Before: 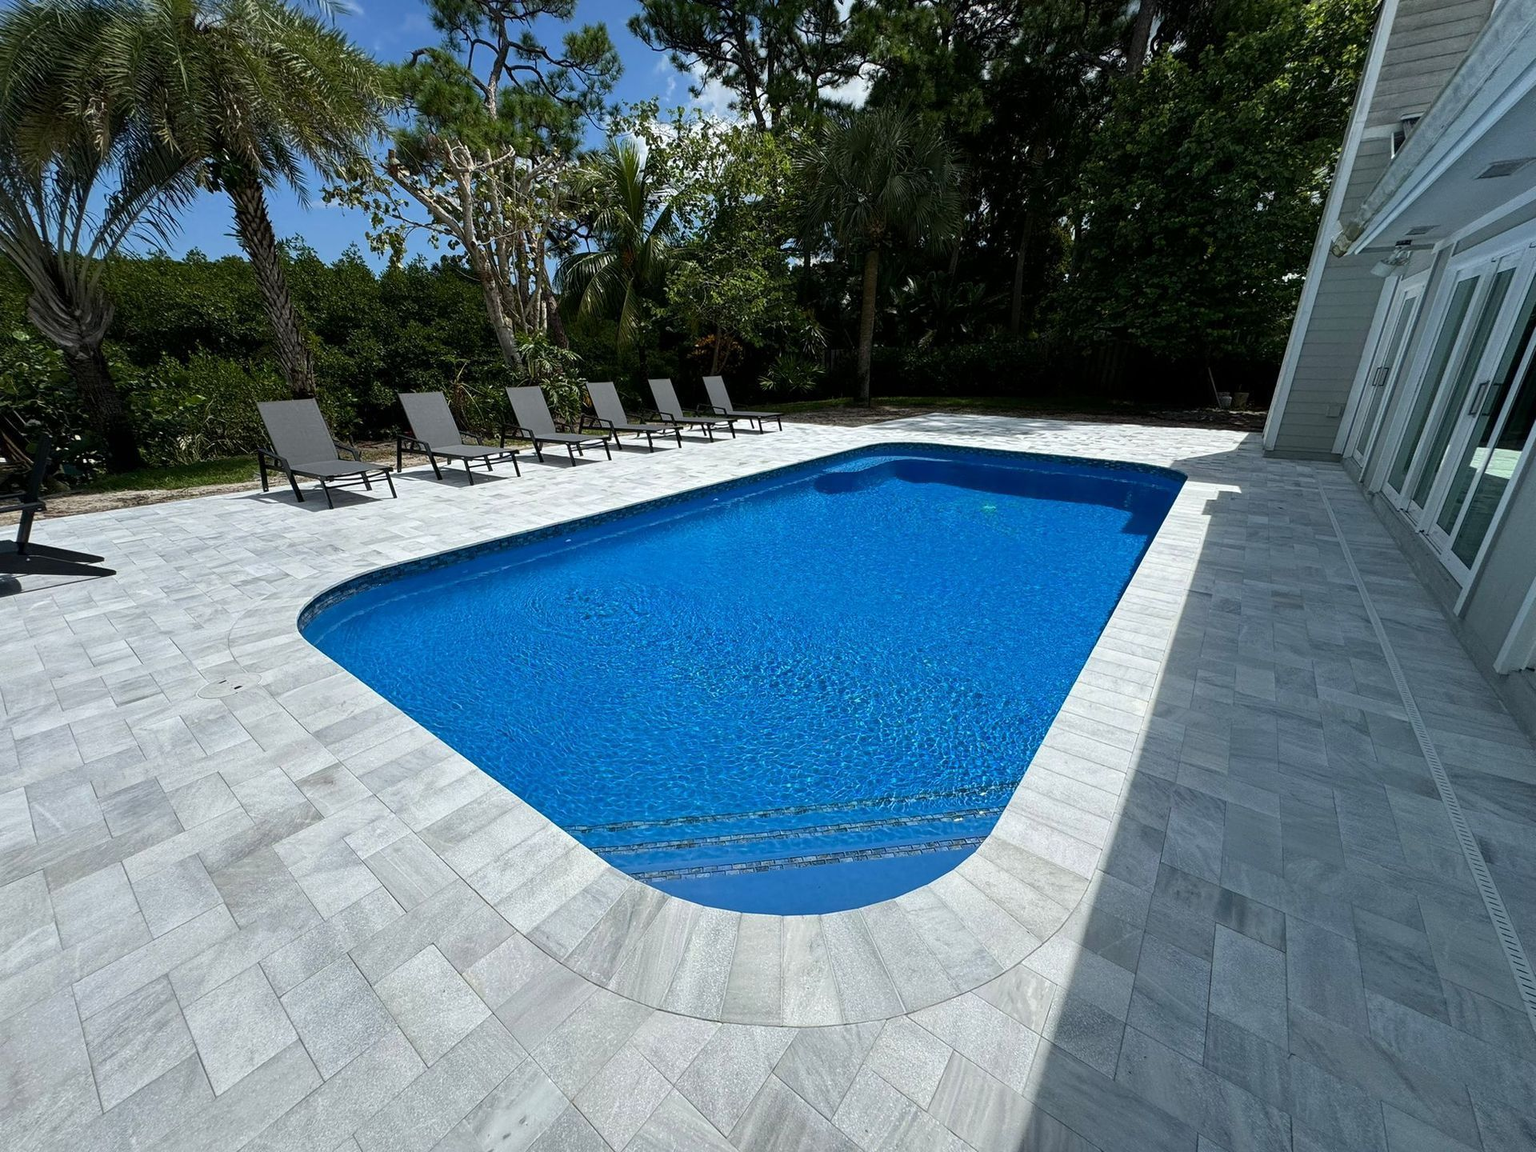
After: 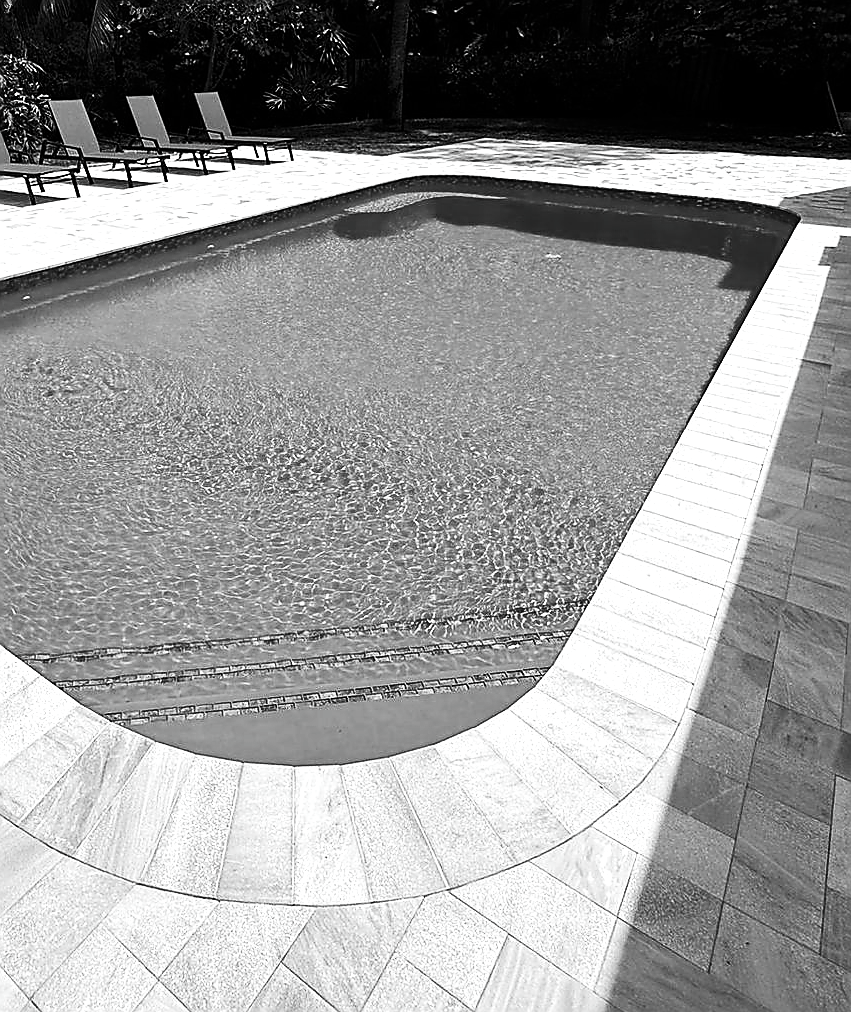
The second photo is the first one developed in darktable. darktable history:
contrast brightness saturation: contrast 0.191, brightness -0.11, saturation 0.208
exposure: black level correction 0, exposure 0.3 EV, compensate exposure bias true, compensate highlight preservation false
crop: left 35.667%, top 26.308%, right 19.964%, bottom 3.362%
color calibration: output gray [0.267, 0.423, 0.261, 0], gray › normalize channels true, illuminant same as pipeline (D50), adaptation none (bypass), x 0.332, y 0.335, temperature 5013.4 K, gamut compression 0.02
sharpen: radius 1.374, amount 1.268, threshold 0.758
color balance rgb: perceptual saturation grading › global saturation 65.75%, perceptual saturation grading › highlights 49.301%, perceptual saturation grading › shadows 29.822%, perceptual brilliance grading › global brilliance 11.241%, saturation formula JzAzBz (2021)
